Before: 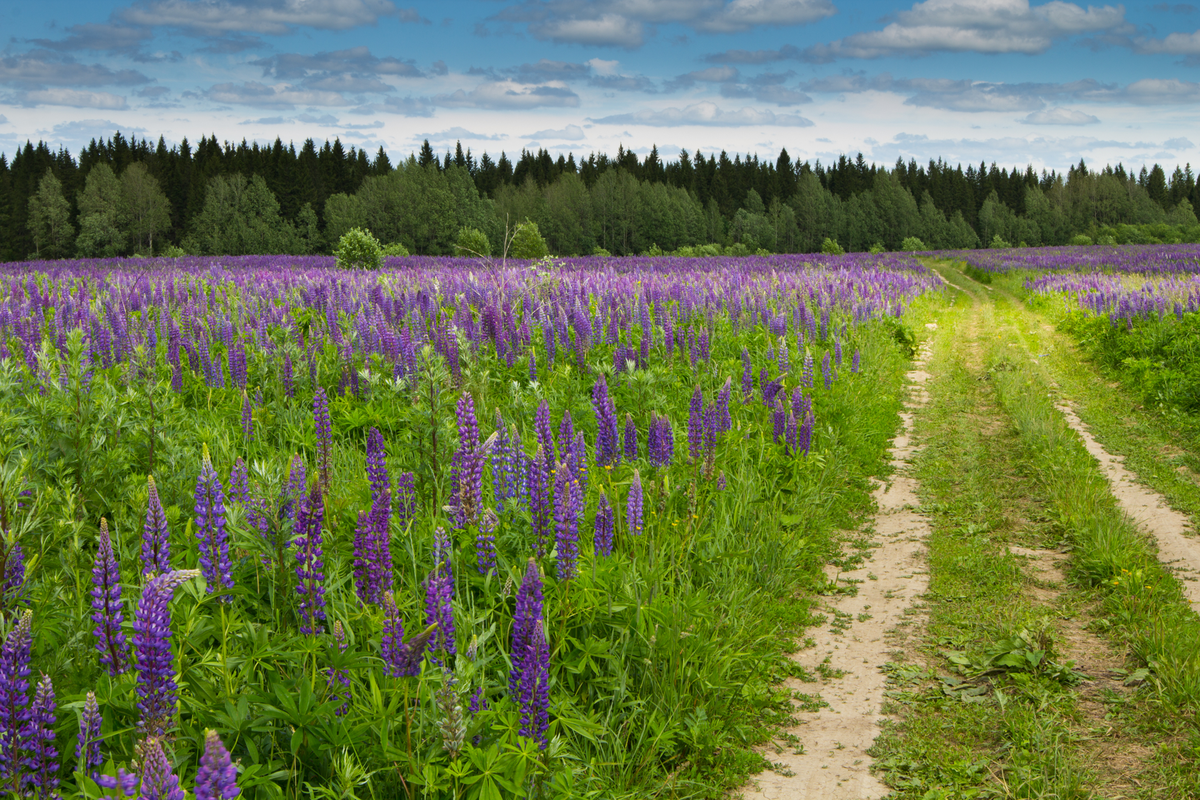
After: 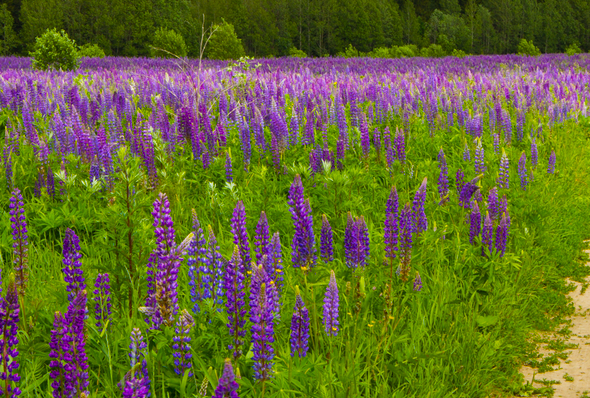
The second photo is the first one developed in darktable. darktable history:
crop: left 25.401%, top 24.952%, right 25.374%, bottom 25.297%
color balance rgb: shadows lift › chroma 2.025%, shadows lift › hue 50.86°, power › hue 72.64°, linear chroma grading › global chroma 14.901%, perceptual saturation grading › global saturation 25.795%, global vibrance 14.842%
